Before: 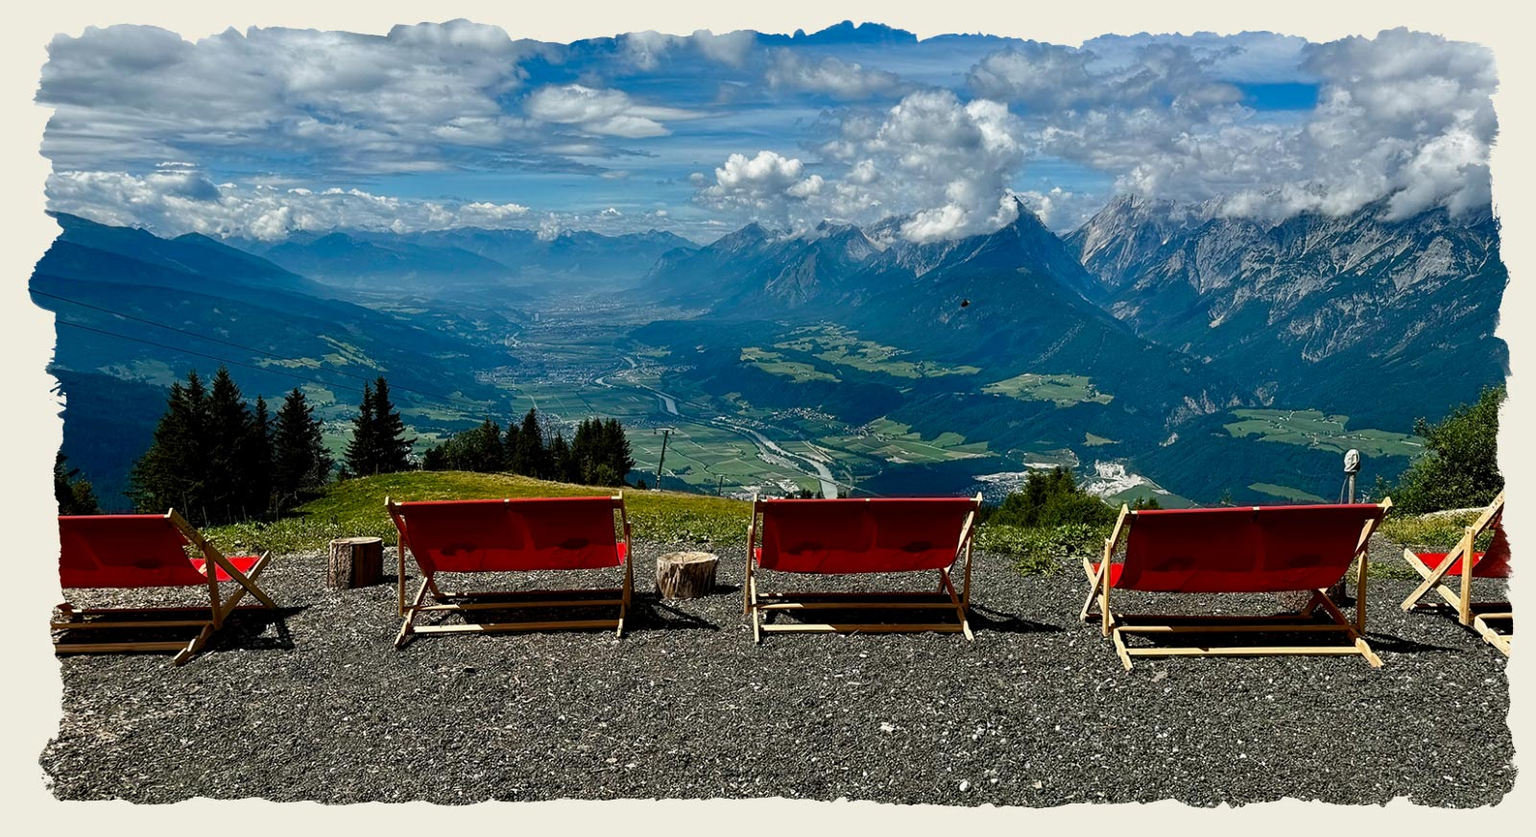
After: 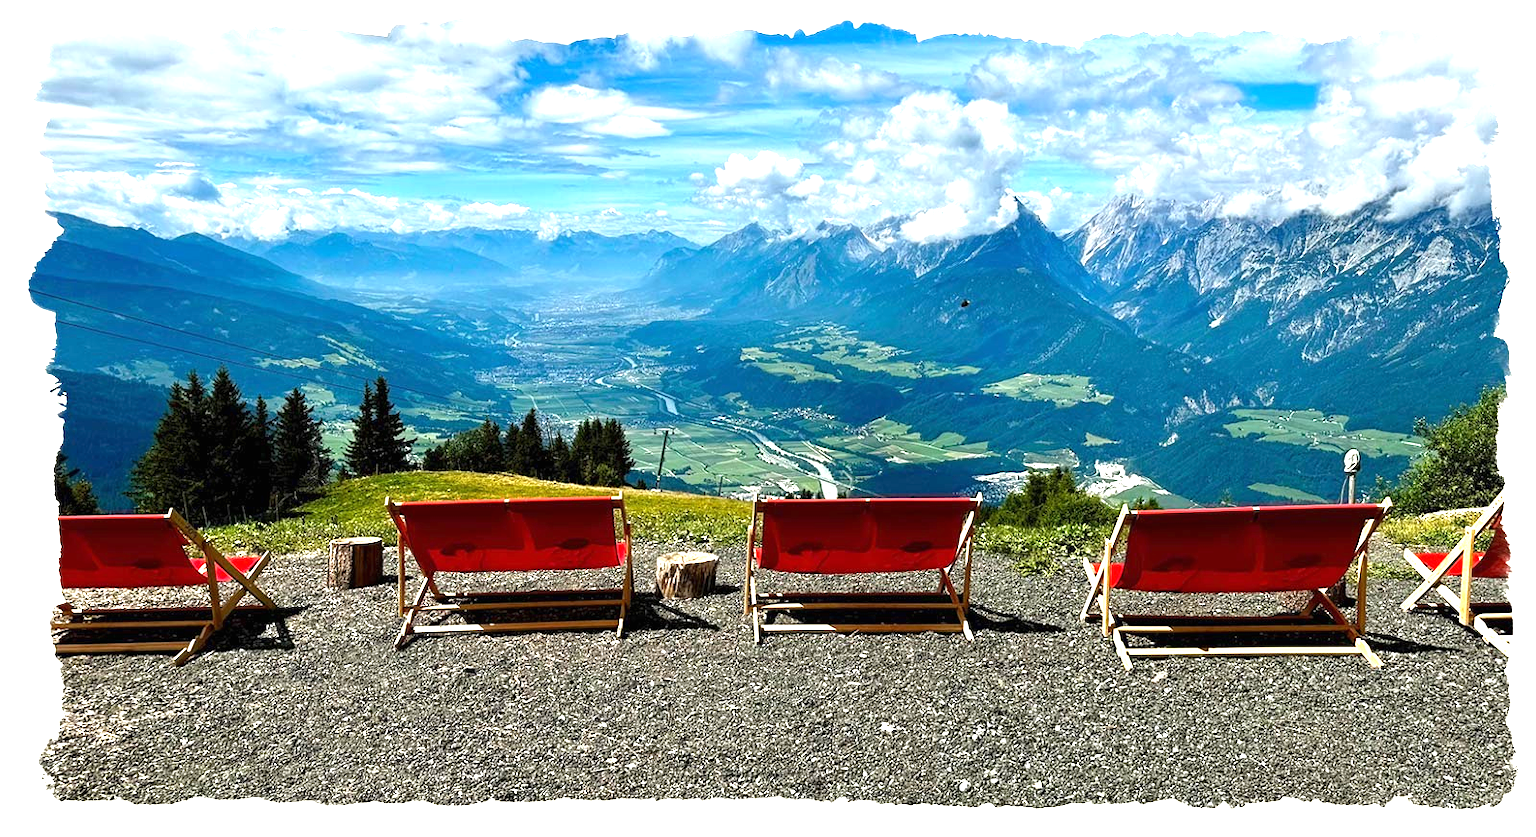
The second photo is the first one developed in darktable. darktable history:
exposure: black level correction 0, exposure 1.454 EV, compensate highlight preservation false
